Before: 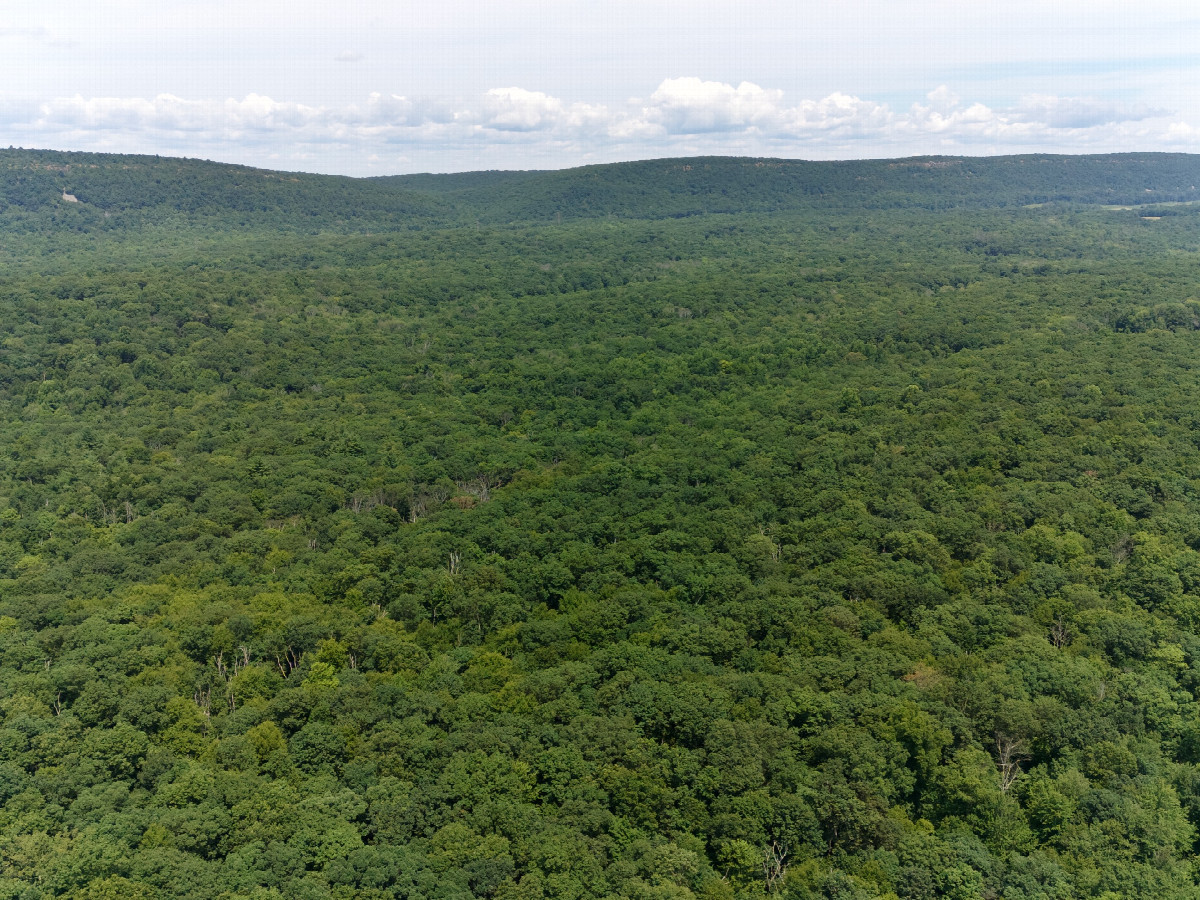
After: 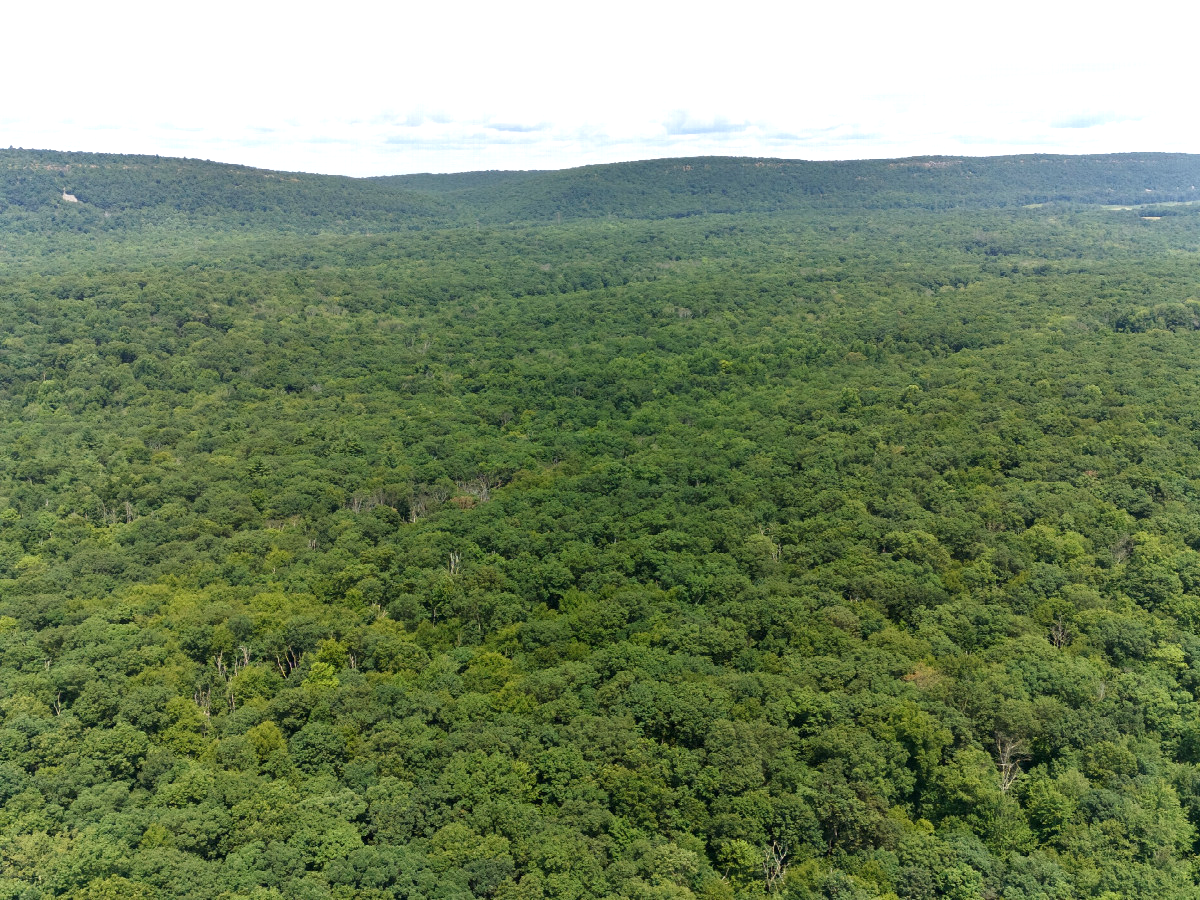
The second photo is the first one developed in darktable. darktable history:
exposure: exposure 0.564 EV, compensate highlight preservation false
